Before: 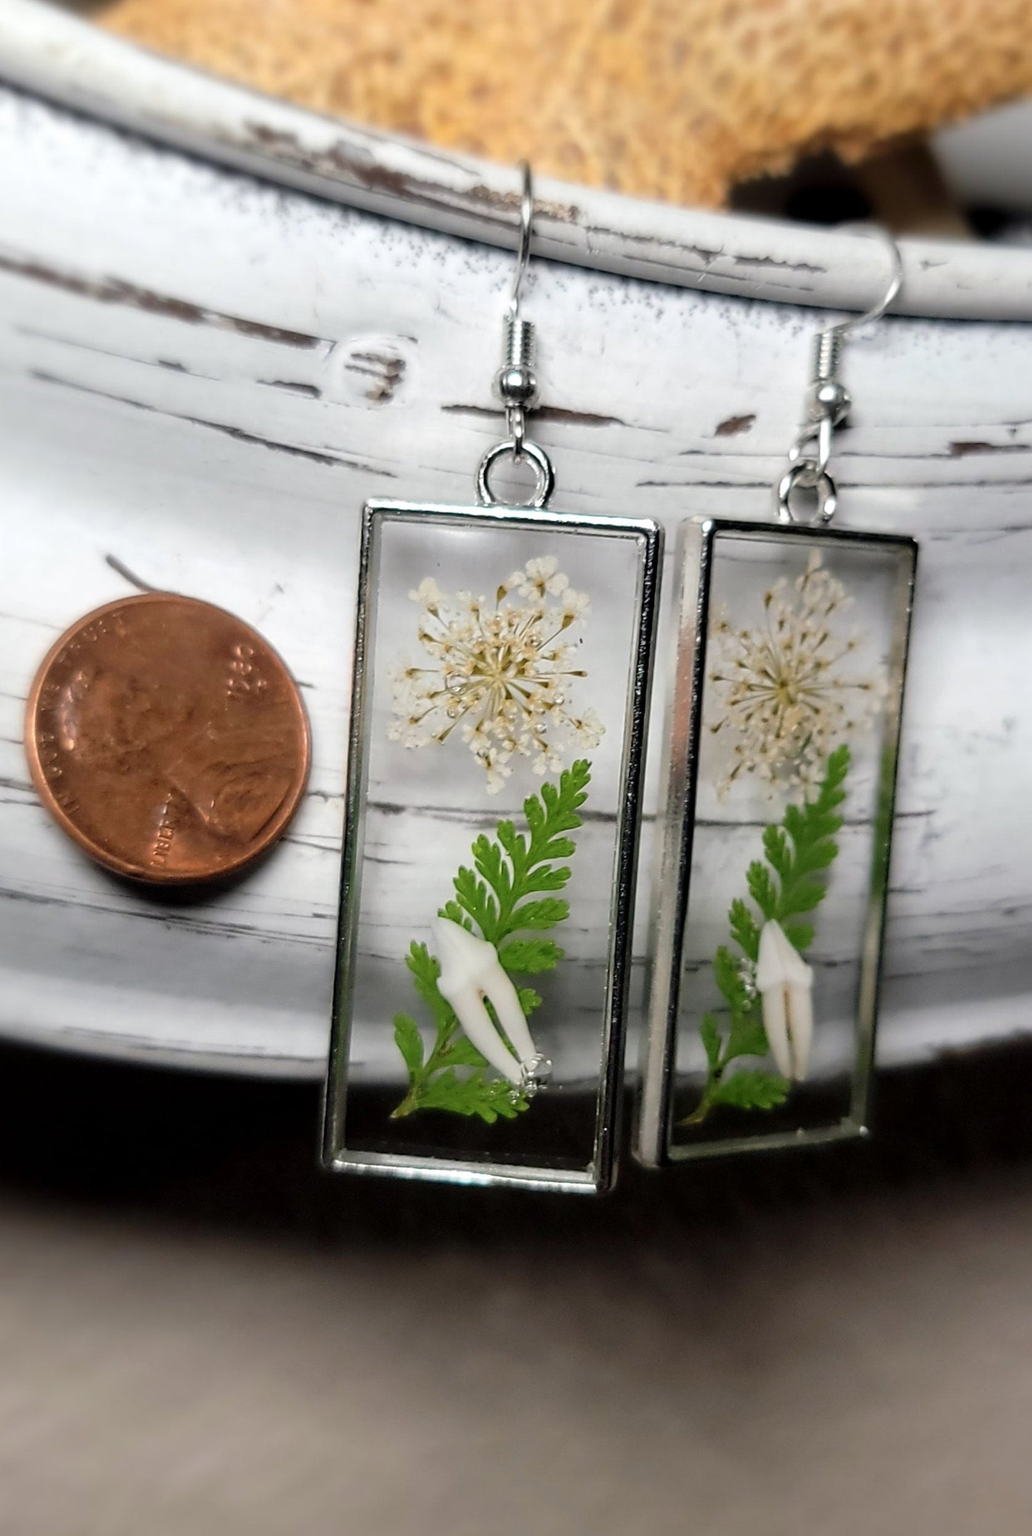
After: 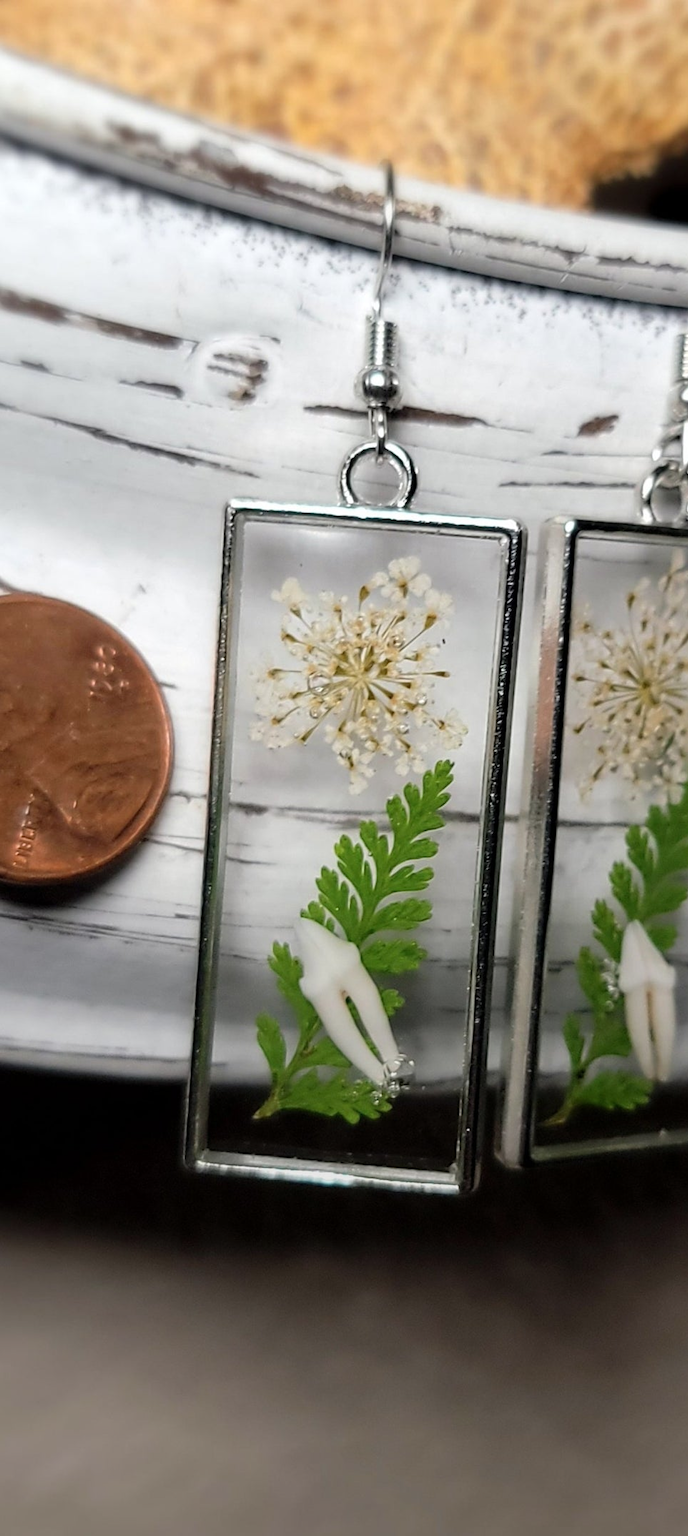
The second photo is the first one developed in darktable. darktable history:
crop and rotate: left 13.409%, right 19.924%
graduated density: rotation -180°, offset 27.42
